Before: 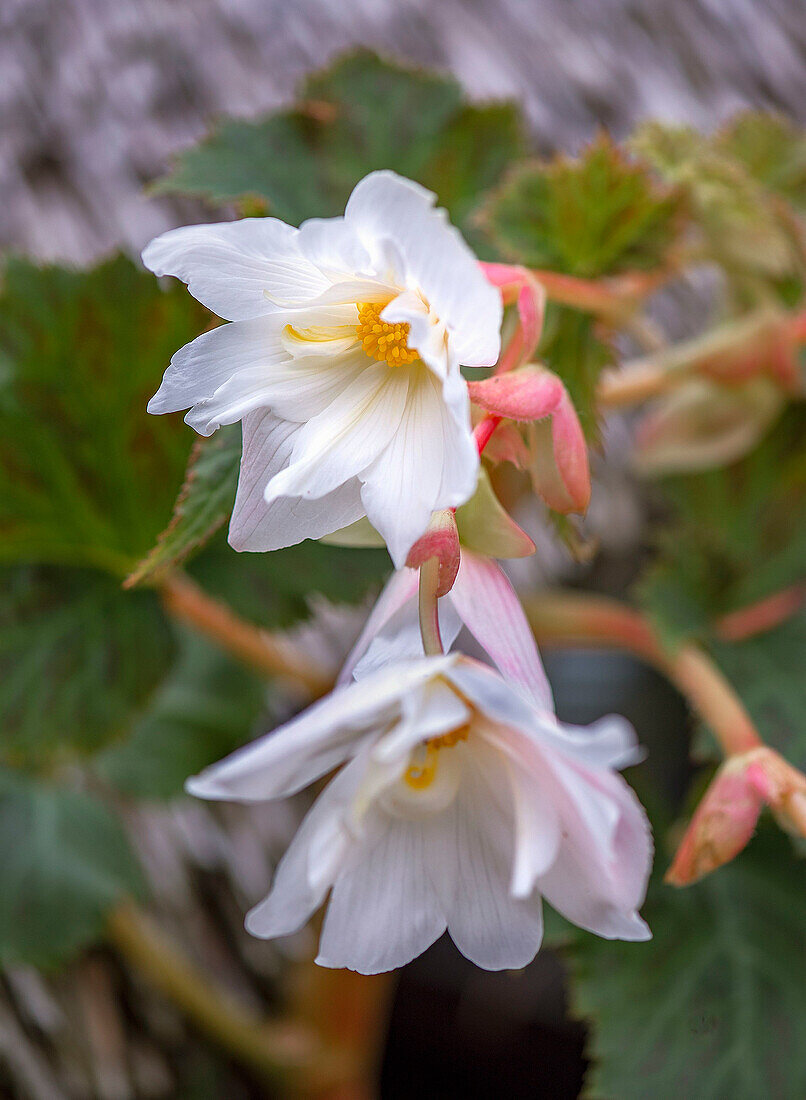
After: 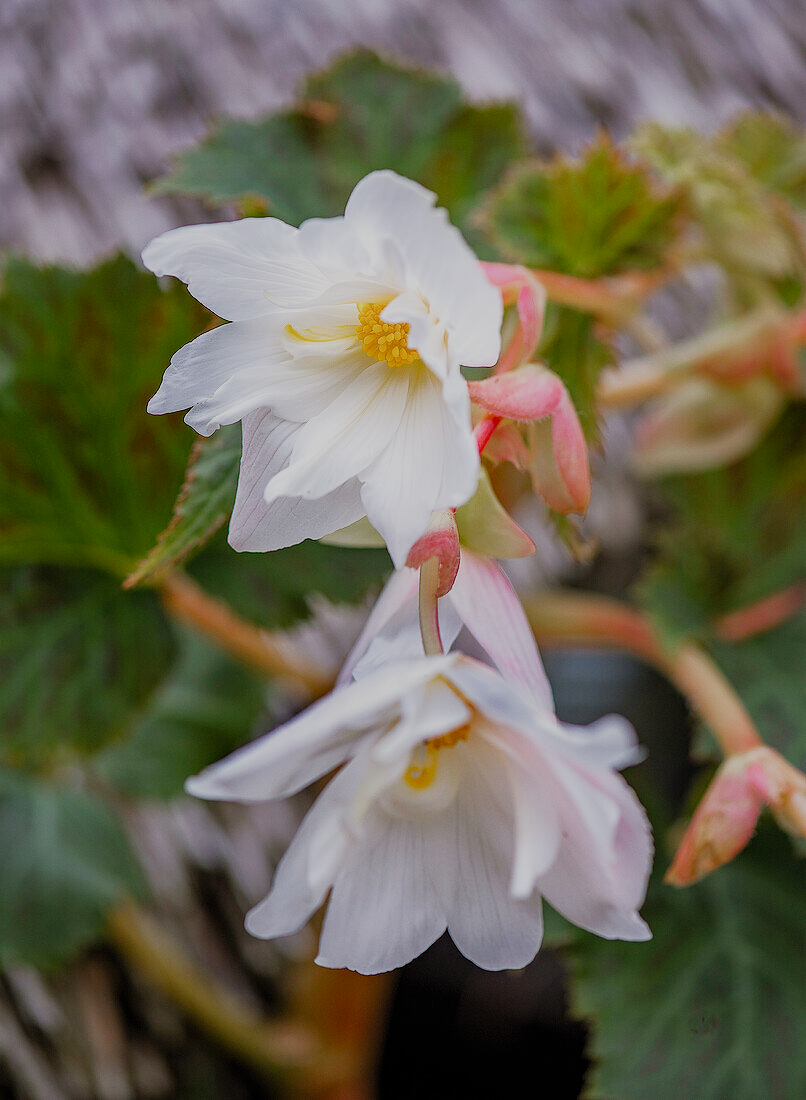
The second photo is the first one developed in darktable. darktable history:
filmic rgb: black relative exposure -7.65 EV, white relative exposure 4.56 EV, hardness 3.61, preserve chrominance no, color science v5 (2021), iterations of high-quality reconstruction 0, contrast in shadows safe, contrast in highlights safe
